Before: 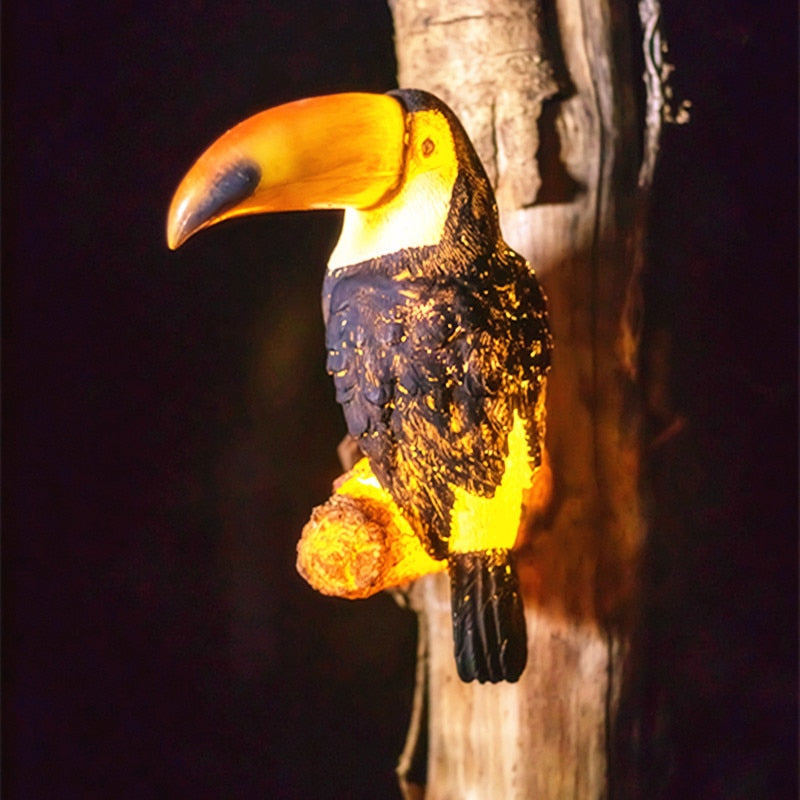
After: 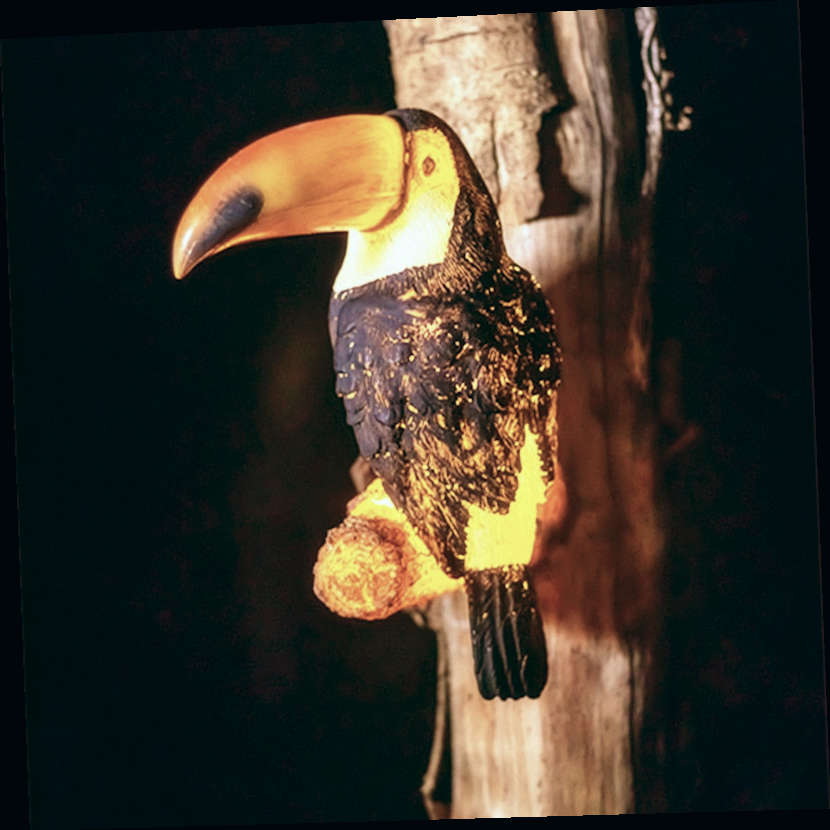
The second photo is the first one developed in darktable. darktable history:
rotate and perspective: rotation -2.22°, lens shift (horizontal) -0.022, automatic cropping off
color balance: lift [1, 0.994, 1.002, 1.006], gamma [0.957, 1.081, 1.016, 0.919], gain [0.97, 0.972, 1.01, 1.028], input saturation 91.06%, output saturation 79.8%
